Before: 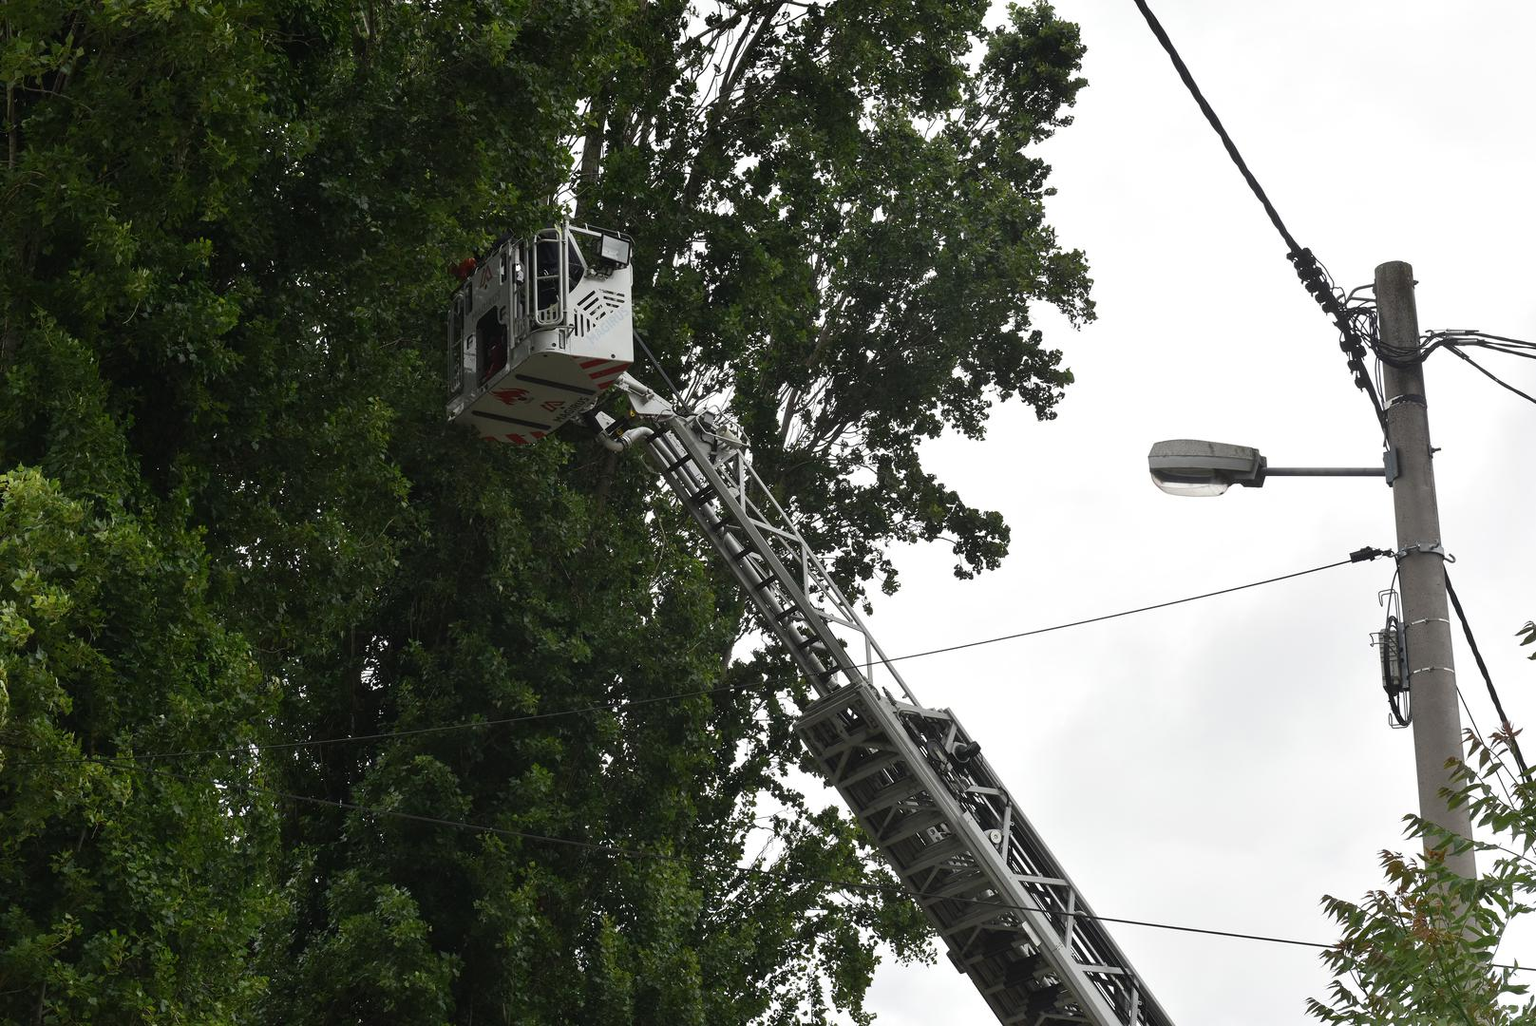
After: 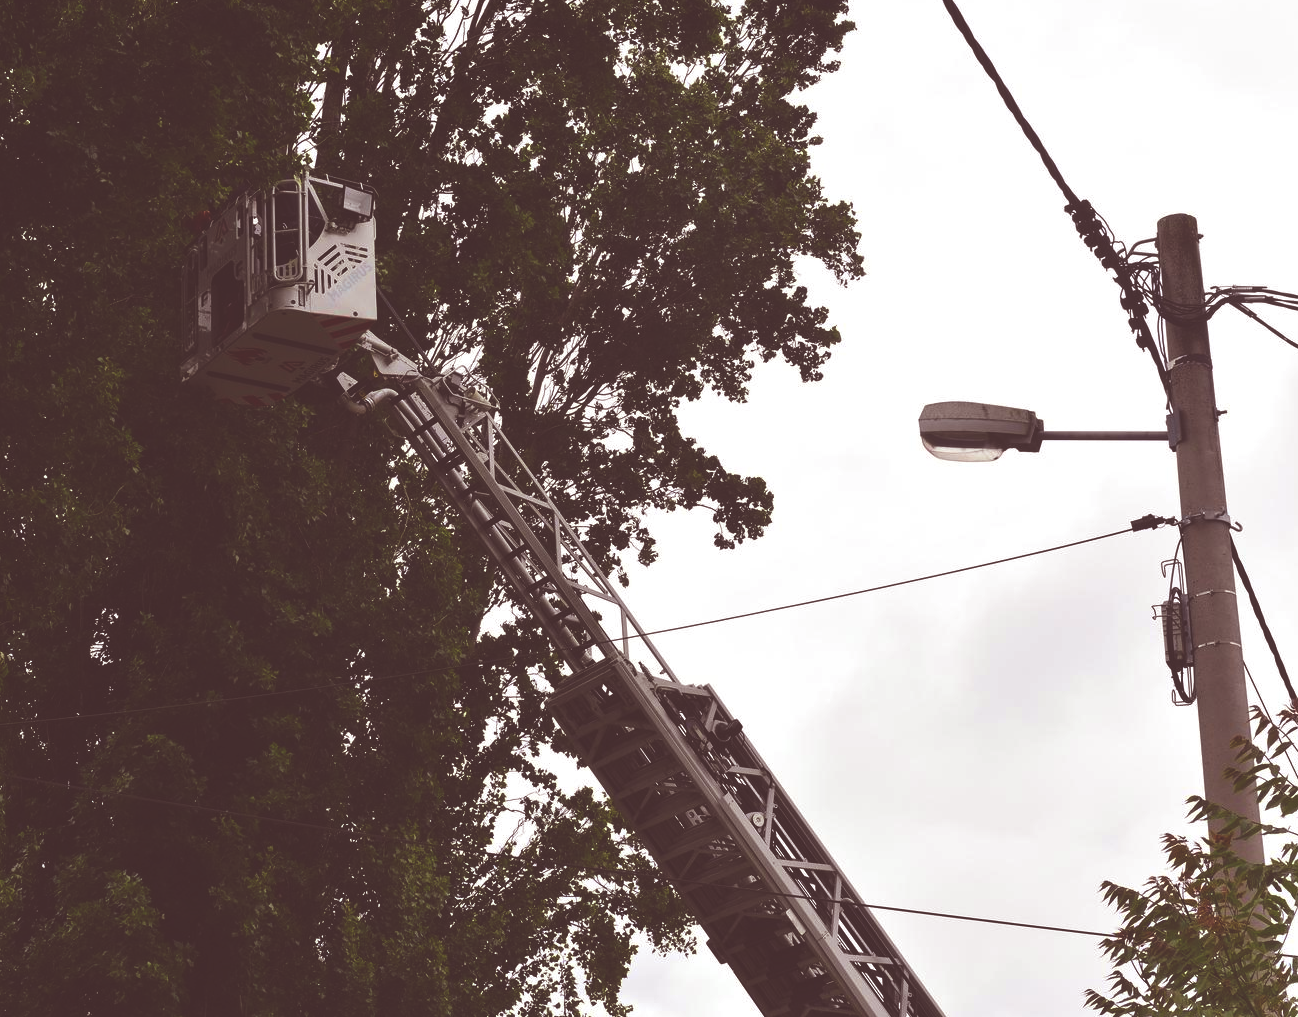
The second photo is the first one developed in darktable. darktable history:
crop and rotate: left 17.959%, top 5.771%, right 1.742%
white balance: red 1, blue 1
rgb curve: curves: ch0 [(0, 0.186) (0.314, 0.284) (0.775, 0.708) (1, 1)], compensate middle gray true, preserve colors none
rgb levels: mode RGB, independent channels, levels [[0, 0.474, 1], [0, 0.5, 1], [0, 0.5, 1]]
velvia: on, module defaults
